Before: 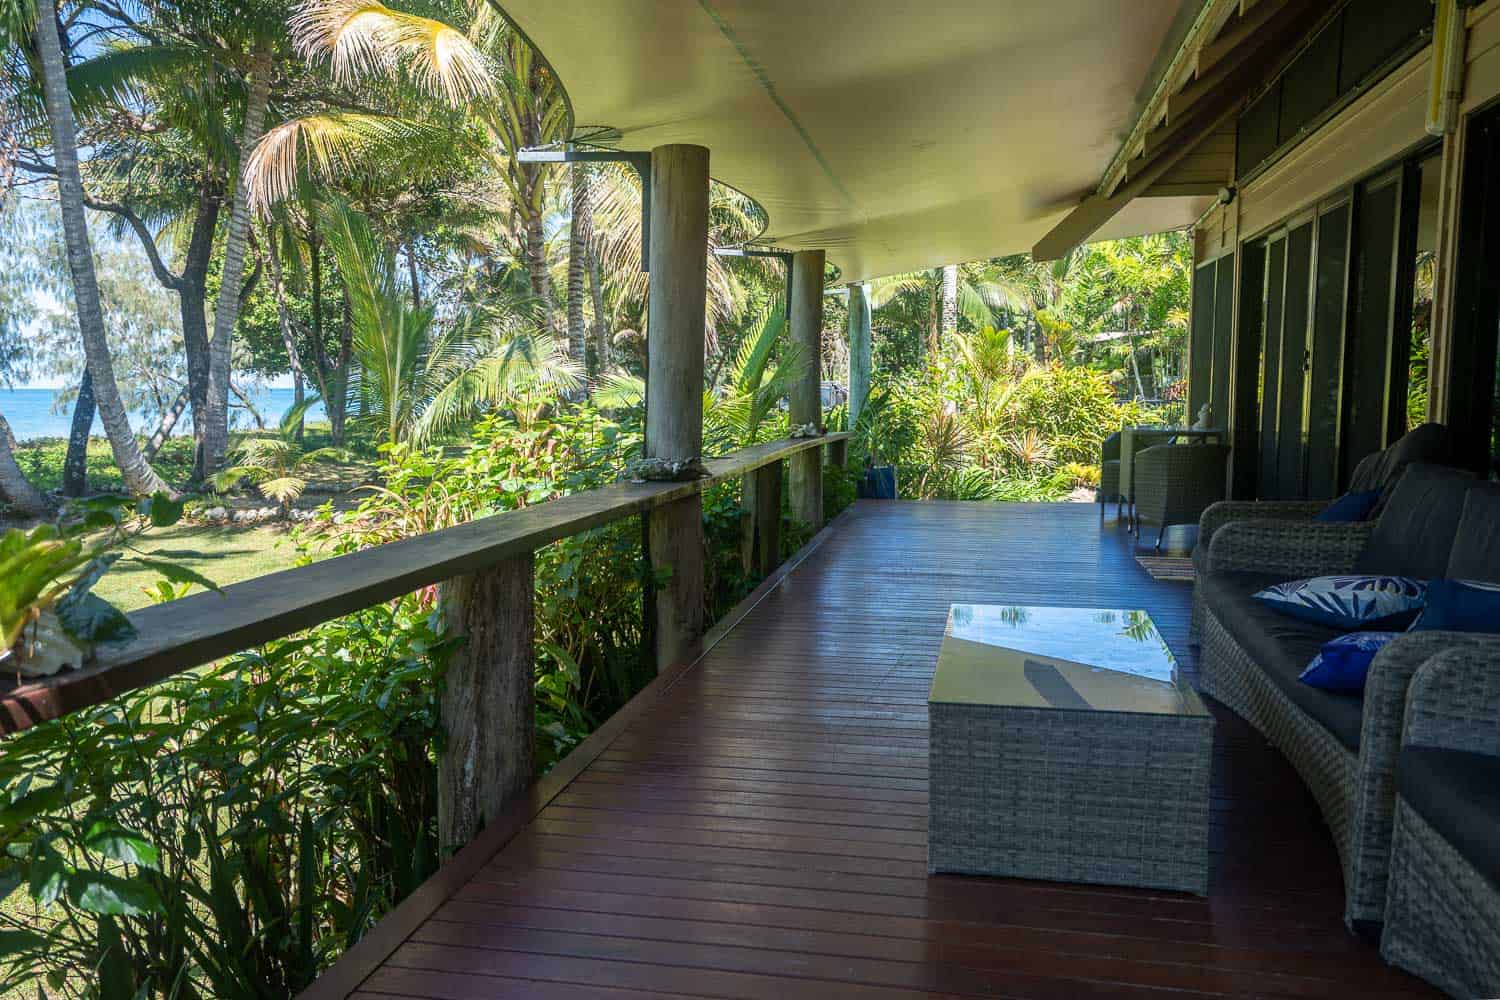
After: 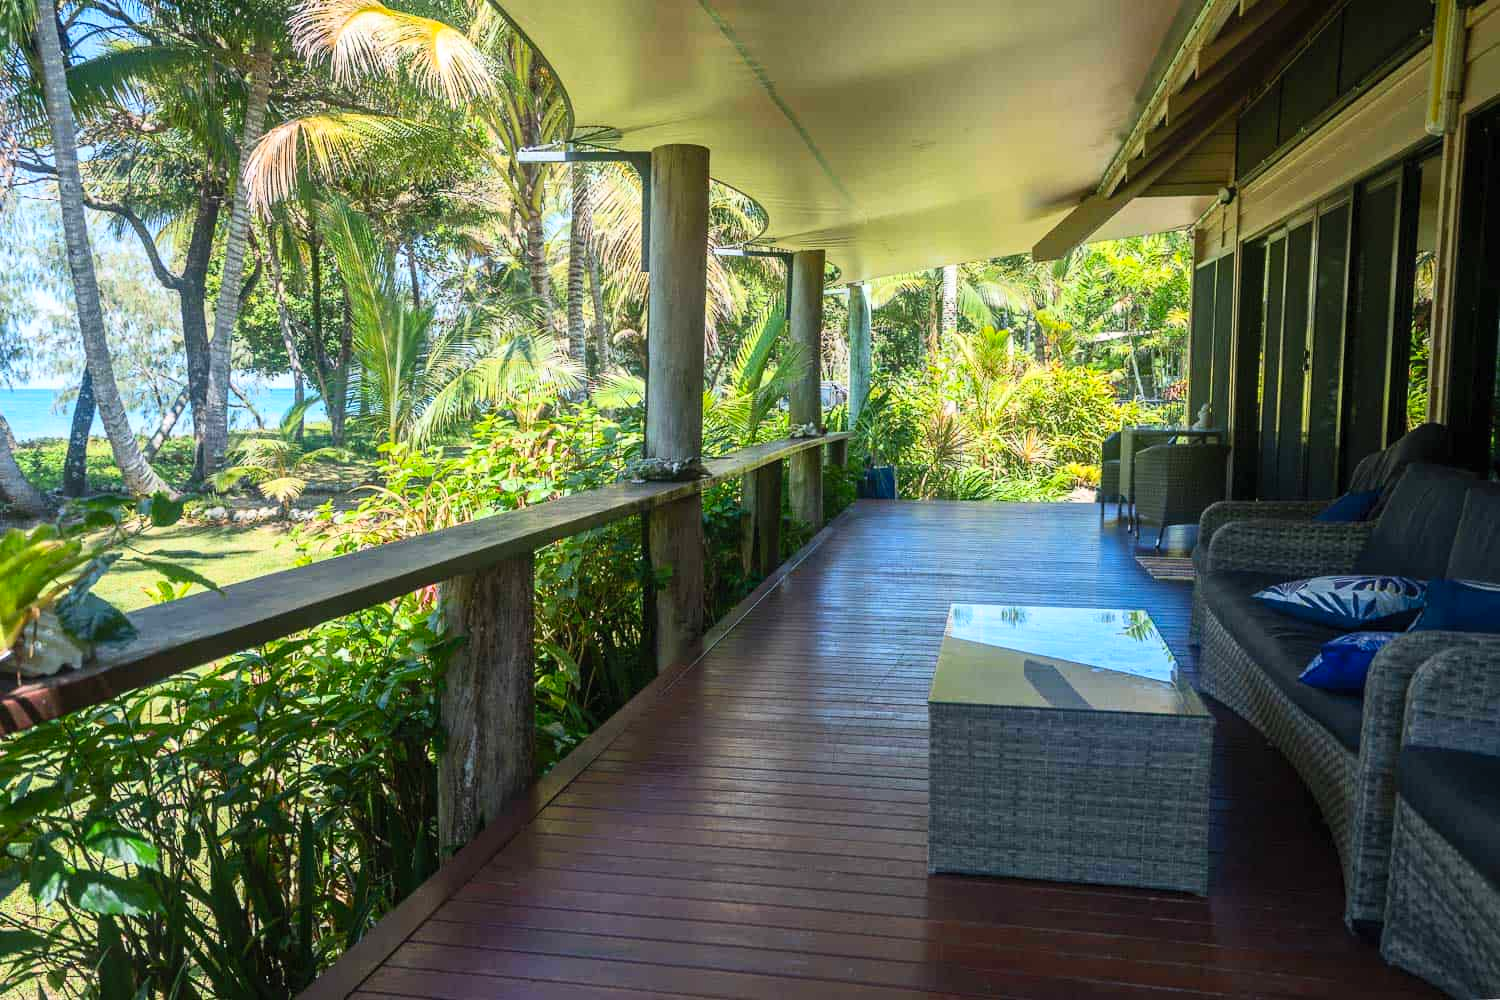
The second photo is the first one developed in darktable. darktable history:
contrast brightness saturation: contrast 0.2, brightness 0.16, saturation 0.22
exposure: compensate highlight preservation false
